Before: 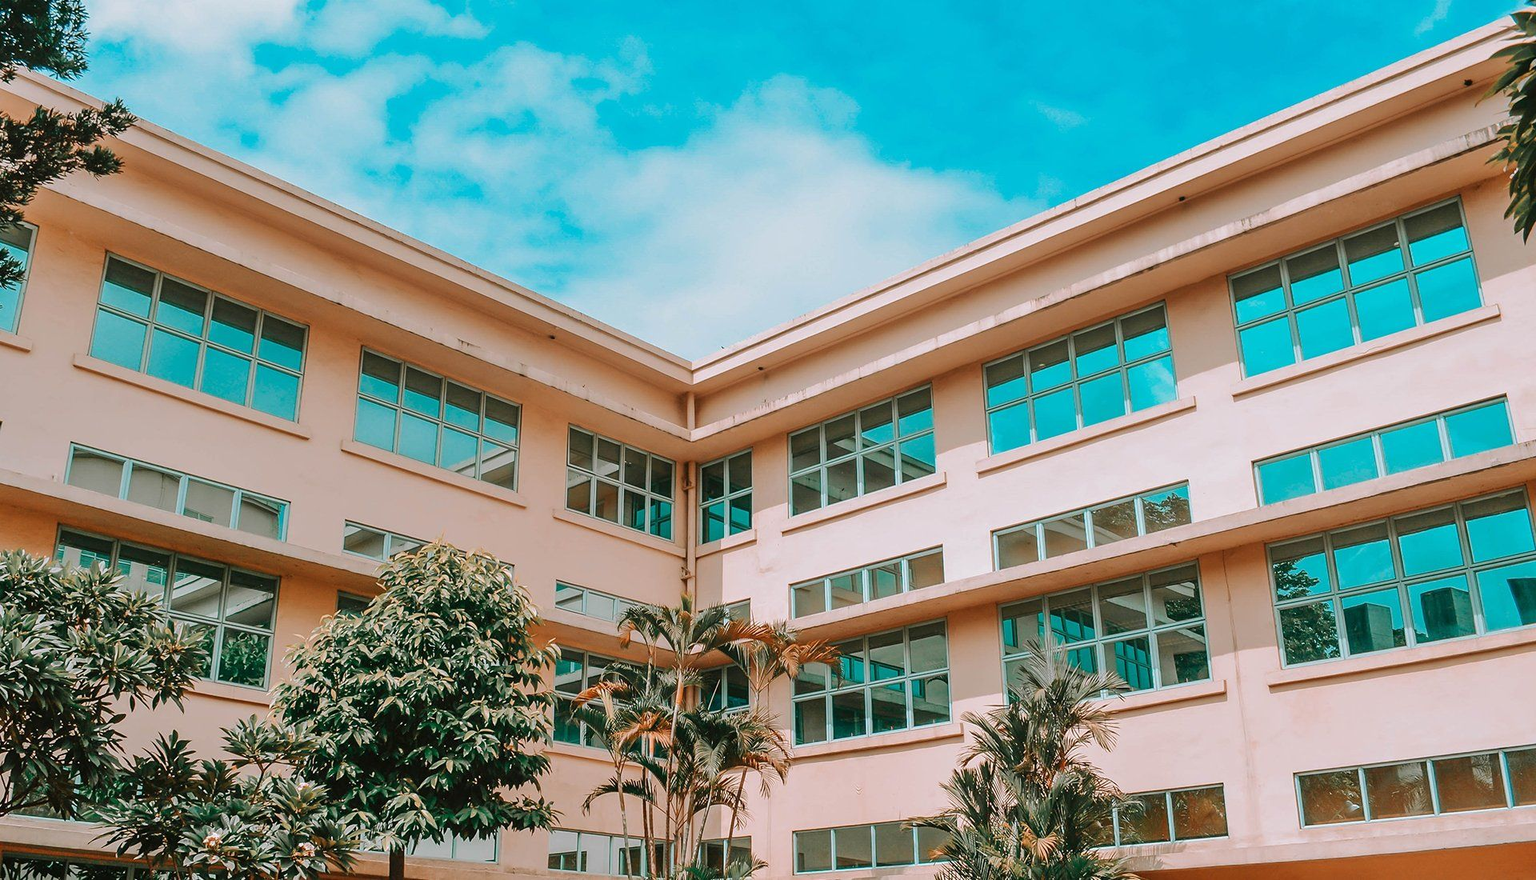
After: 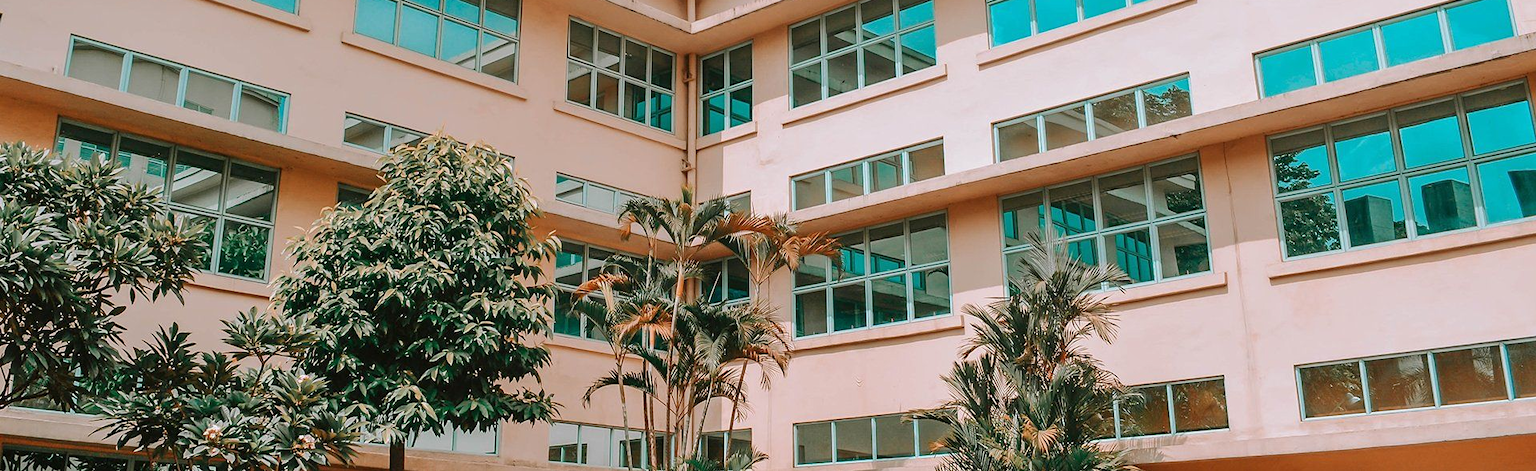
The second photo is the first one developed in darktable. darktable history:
tone equalizer: on, module defaults
crop and rotate: top 46.394%, right 0.024%
